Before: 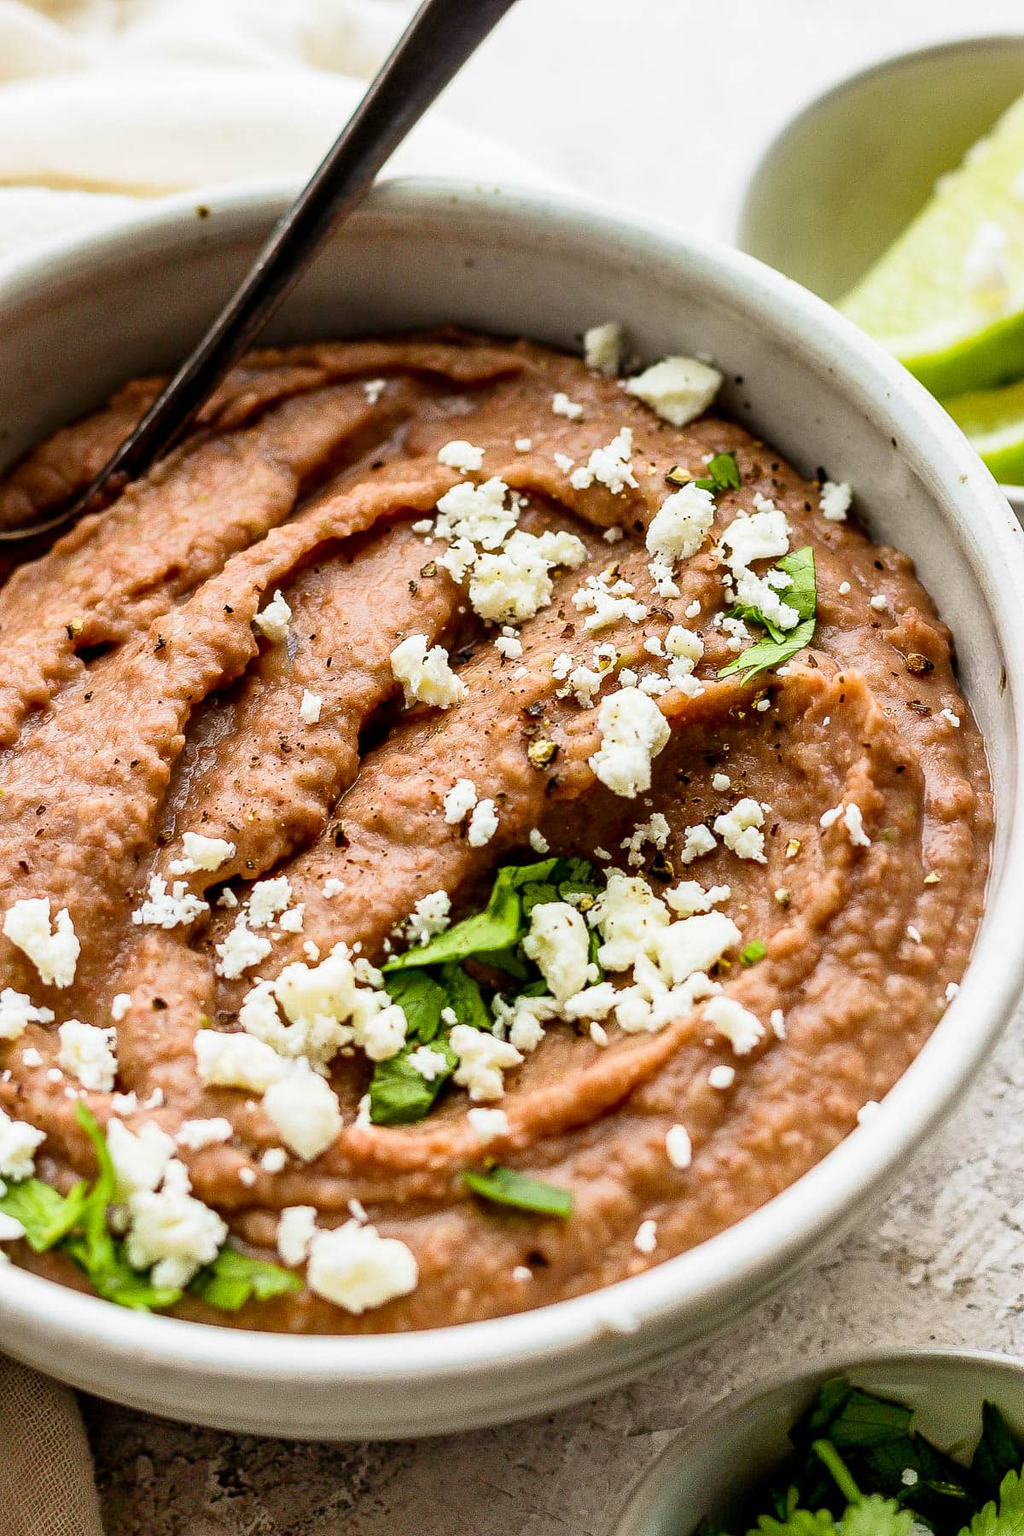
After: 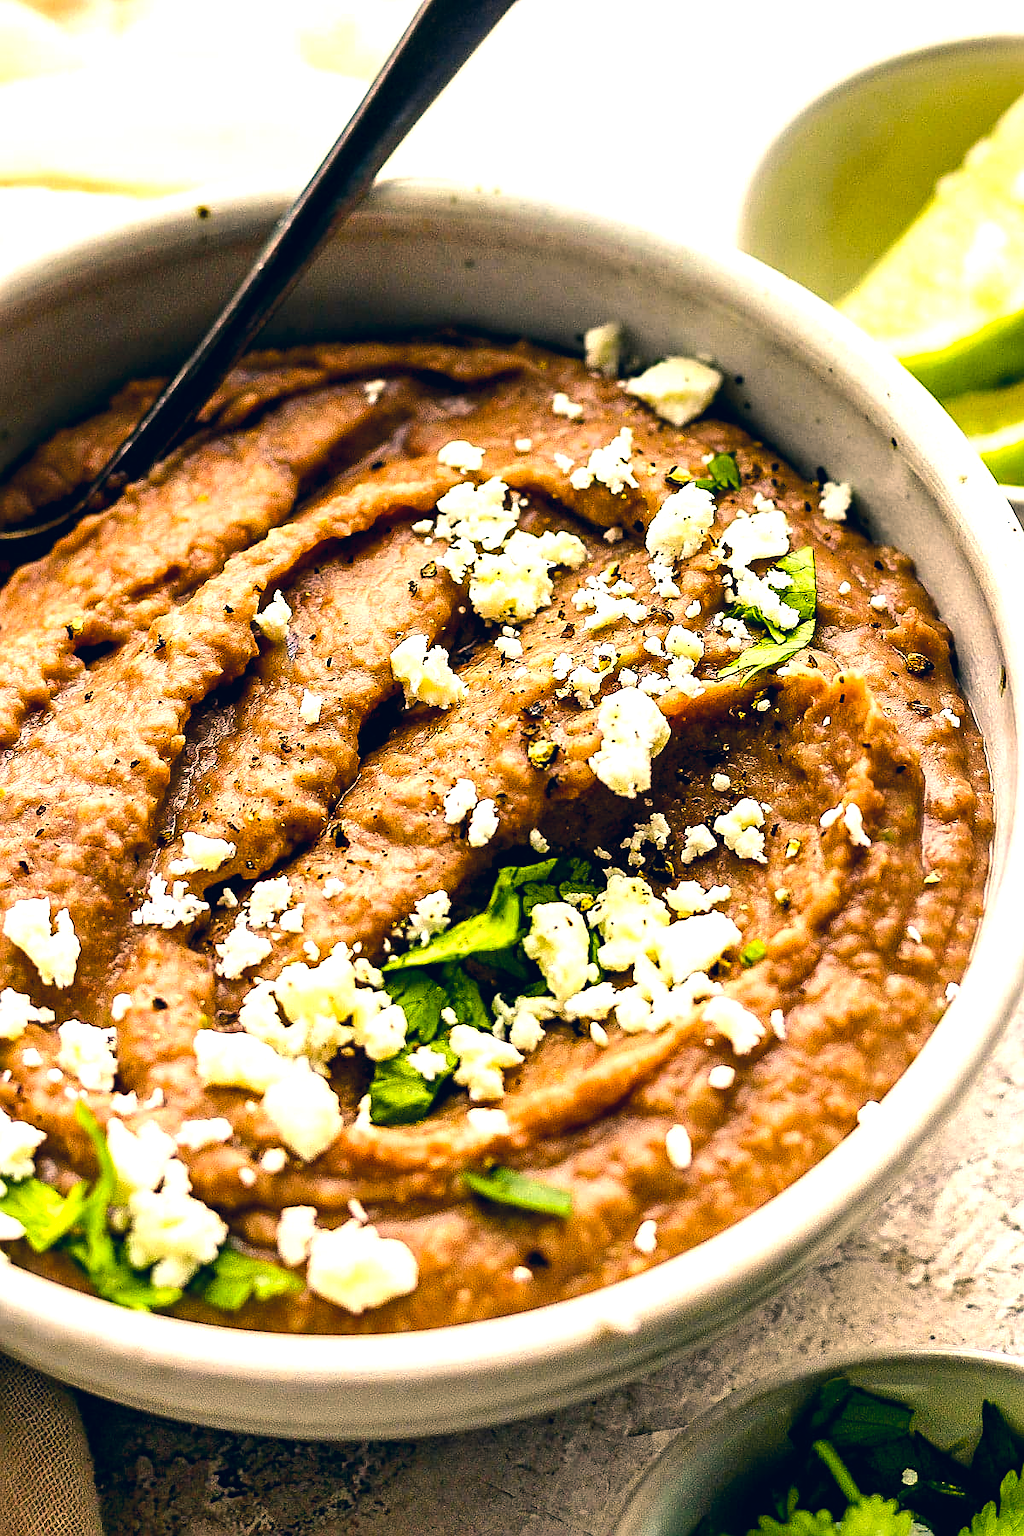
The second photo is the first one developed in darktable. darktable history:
color correction: highlights a* 10.3, highlights b* 14.4, shadows a* -10.38, shadows b* -15.11
color balance rgb: power › hue 328.8°, perceptual saturation grading › global saturation 29.573%, perceptual brilliance grading › highlights 20.366%, perceptual brilliance grading › mid-tones 19.558%, perceptual brilliance grading › shadows -20.515%
sharpen: on, module defaults
